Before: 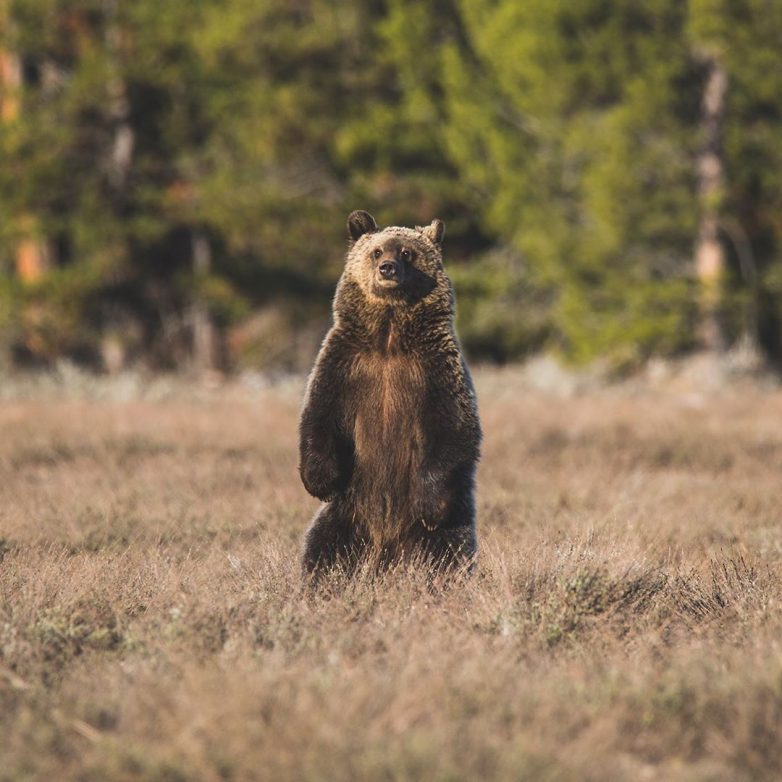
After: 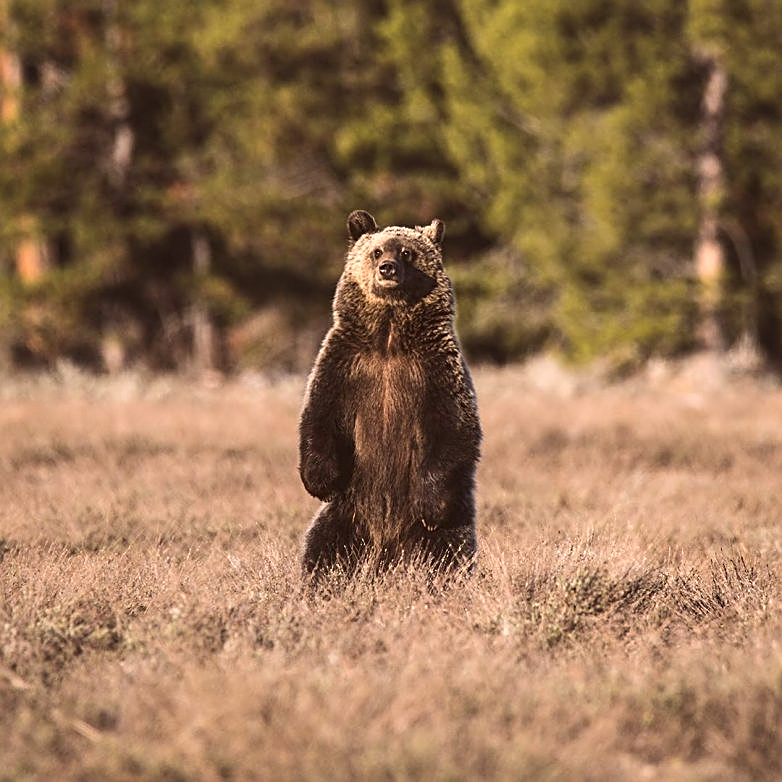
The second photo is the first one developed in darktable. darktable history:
tone equalizer: -8 EV -0.417 EV, -7 EV -0.389 EV, -6 EV -0.333 EV, -5 EV -0.222 EV, -3 EV 0.222 EV, -2 EV 0.333 EV, -1 EV 0.389 EV, +0 EV 0.417 EV, edges refinement/feathering 500, mask exposure compensation -1.57 EV, preserve details no
color correction: highlights a* 10.21, highlights b* 9.79, shadows a* 8.61, shadows b* 7.88, saturation 0.8
sharpen: on, module defaults
exposure: black level correction 0.004, exposure 0.014 EV, compensate highlight preservation false
